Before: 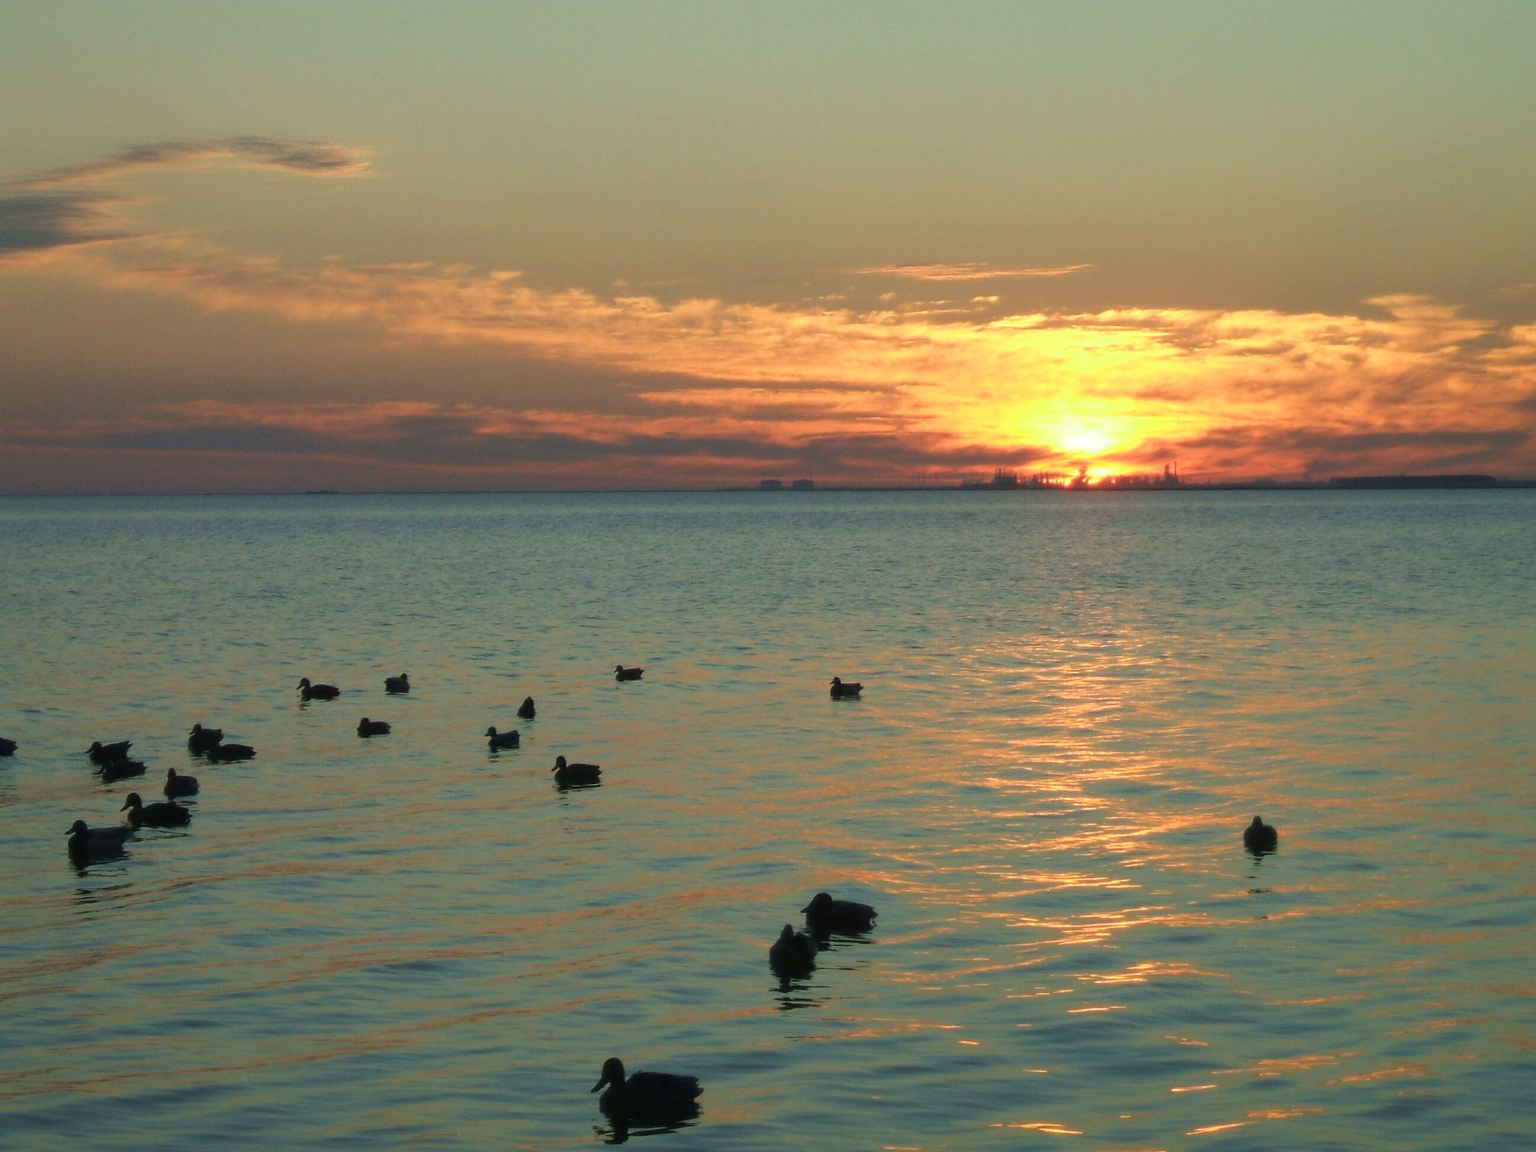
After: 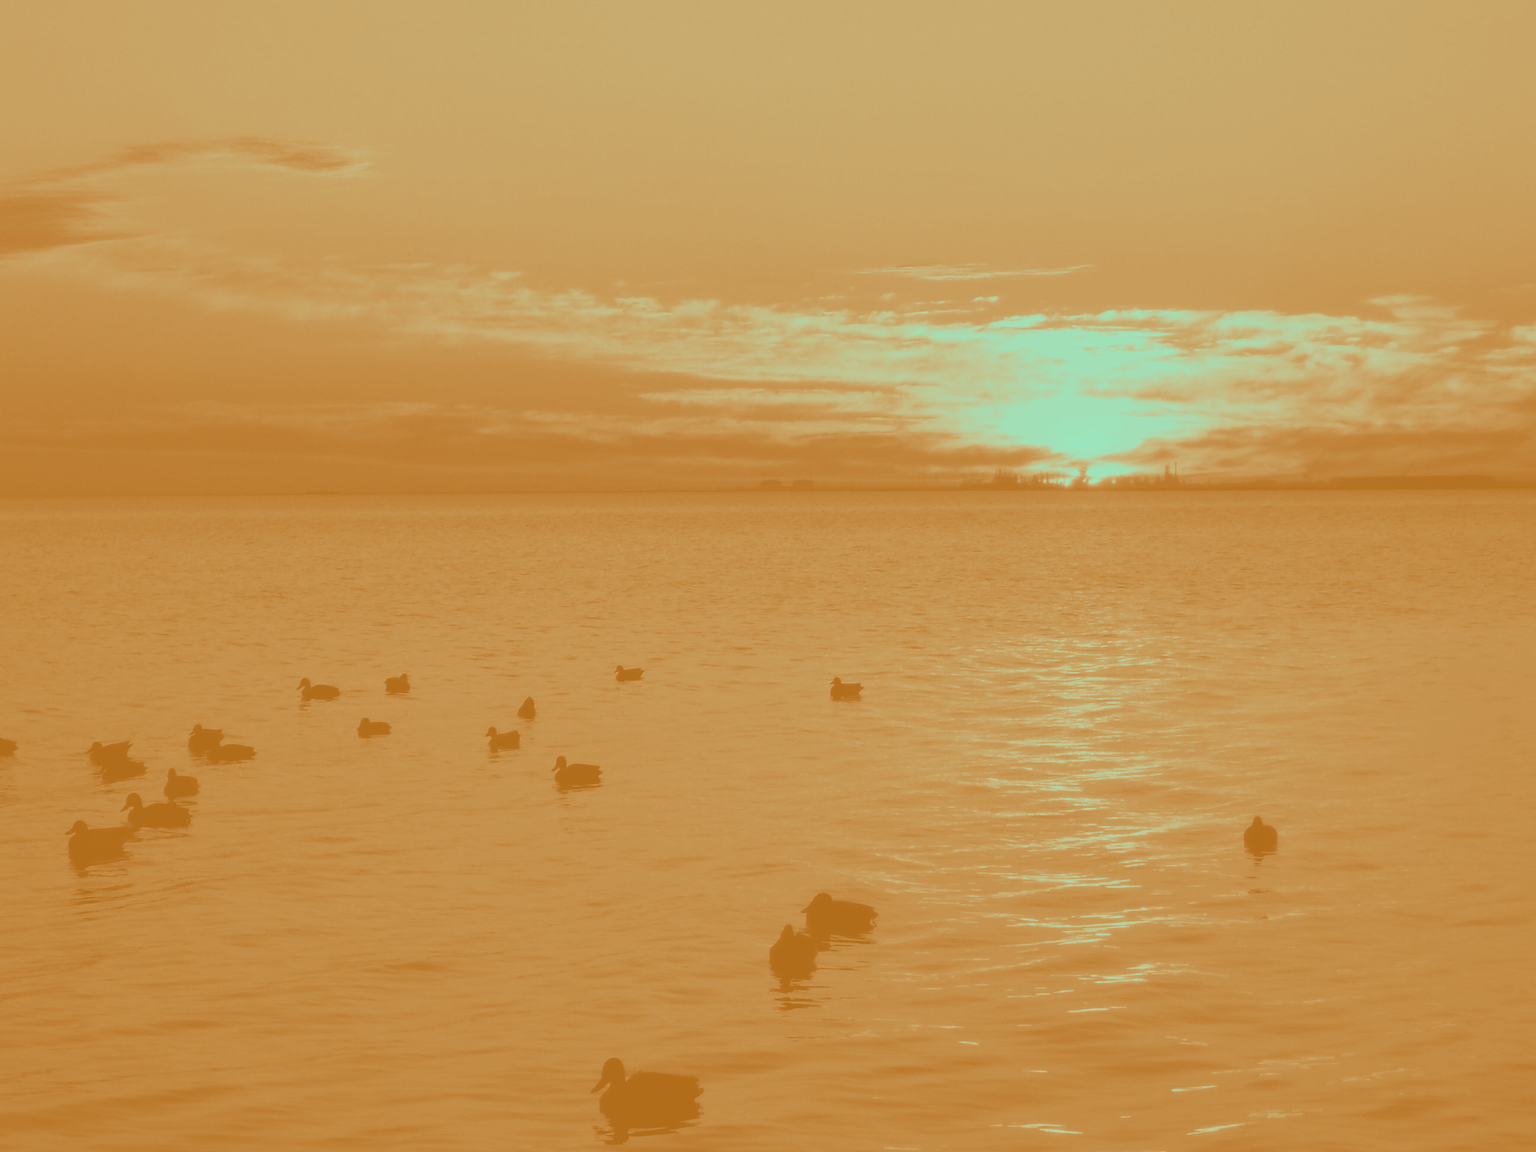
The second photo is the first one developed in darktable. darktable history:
exposure: black level correction -0.087, compensate highlight preservation false
colorize: hue 147.6°, saturation 65%, lightness 21.64%
split-toning: shadows › hue 26°, shadows › saturation 0.92, highlights › hue 40°, highlights › saturation 0.92, balance -63, compress 0%
